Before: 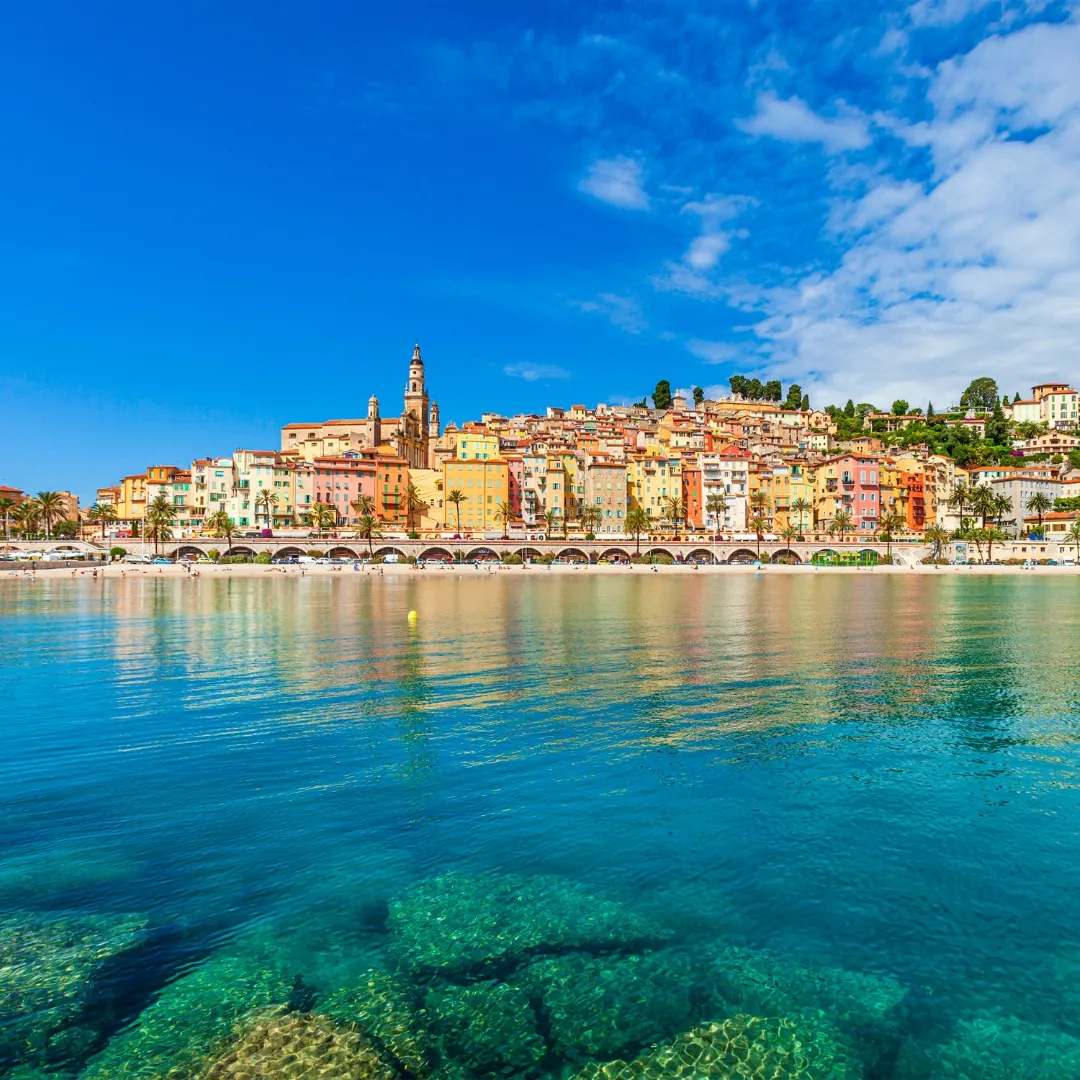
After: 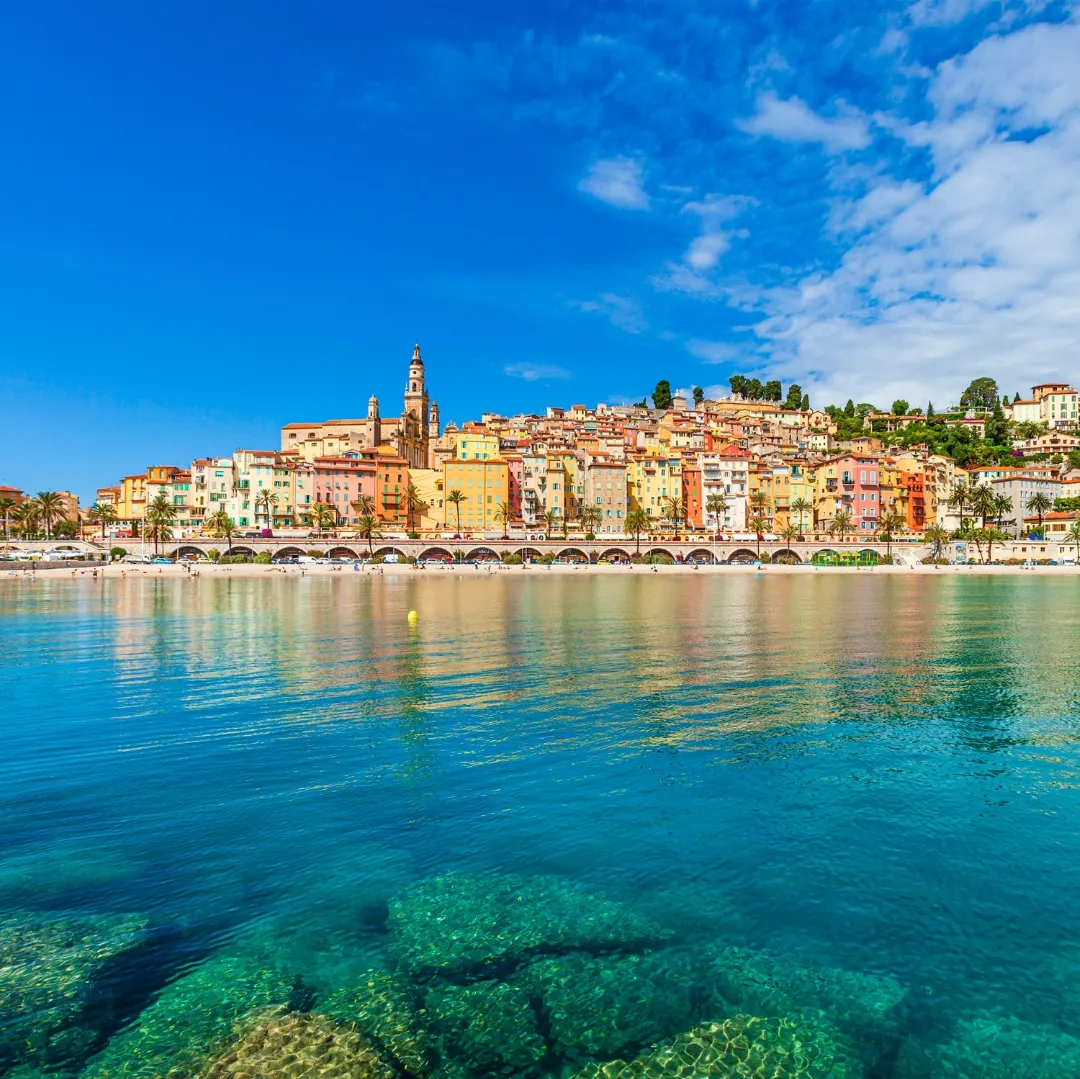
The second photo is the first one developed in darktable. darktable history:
crop: bottom 0.071%
color balance rgb: global vibrance -1%, saturation formula JzAzBz (2021)
